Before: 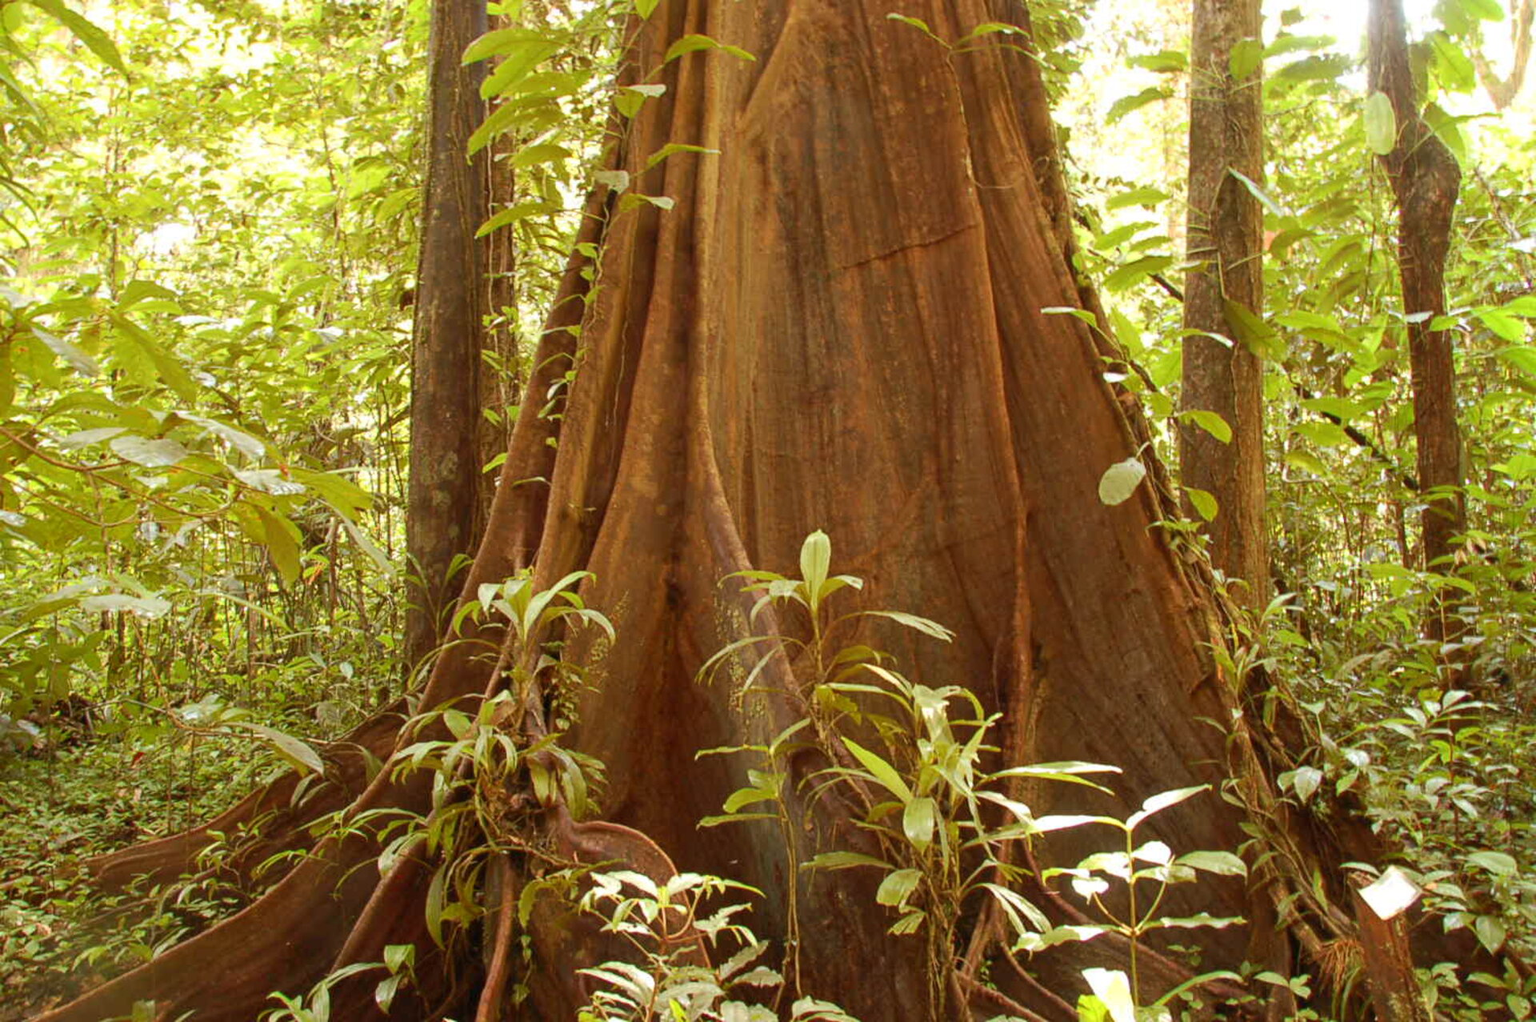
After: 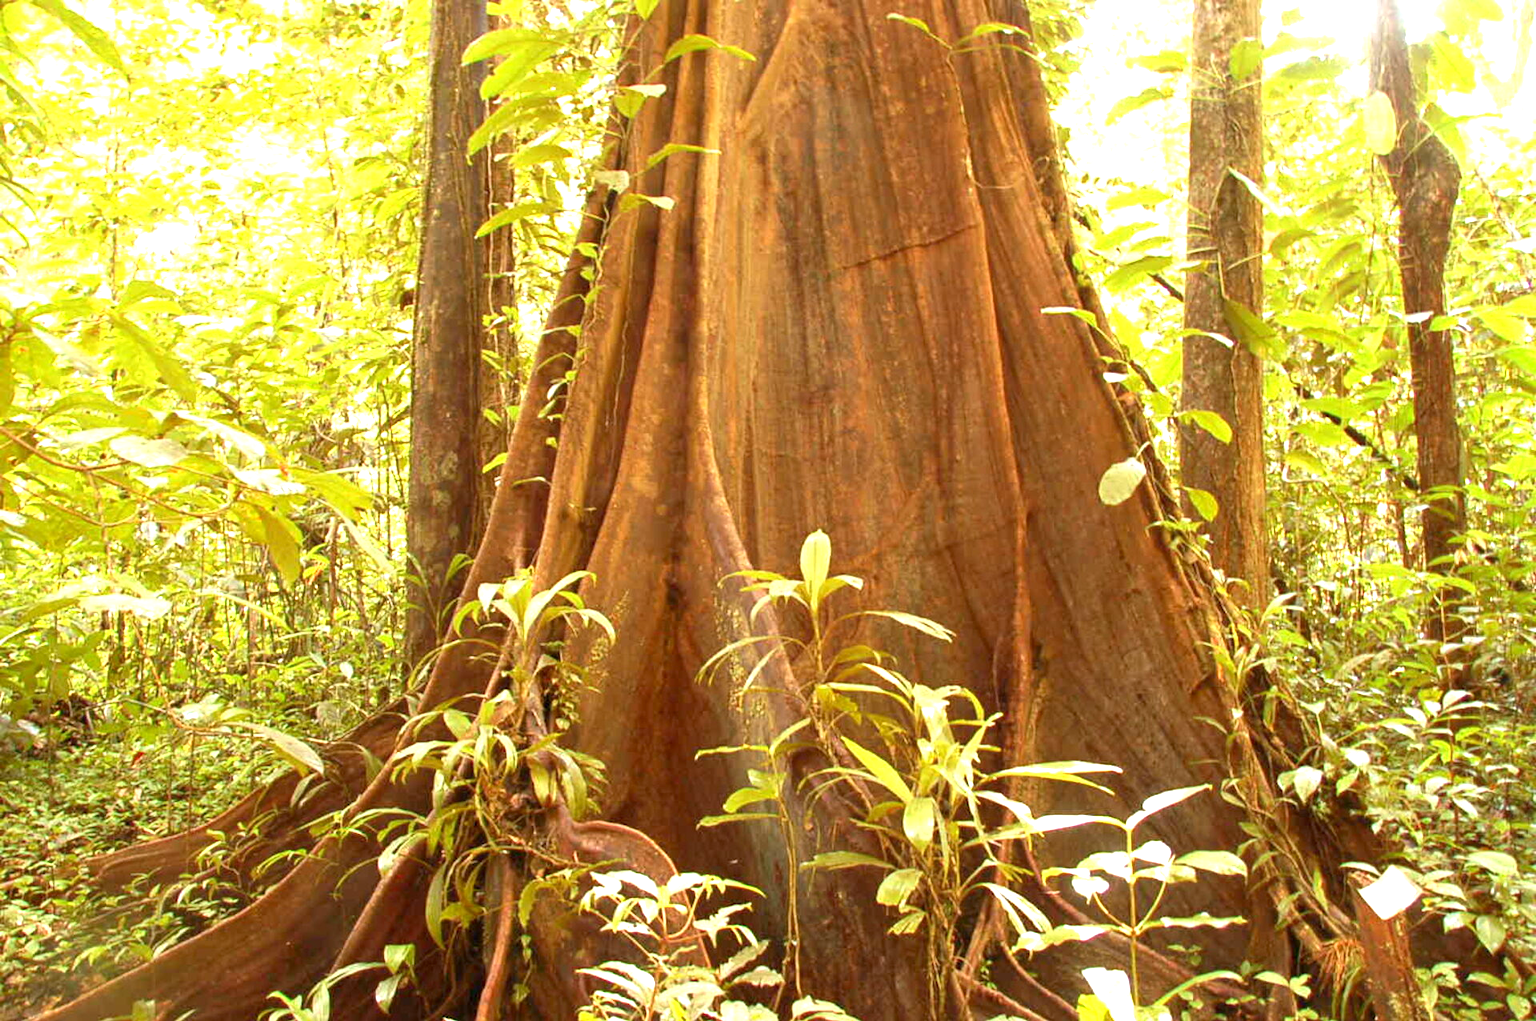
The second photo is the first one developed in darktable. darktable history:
exposure: black level correction 0.001, exposure 1.118 EV, compensate highlight preservation false
